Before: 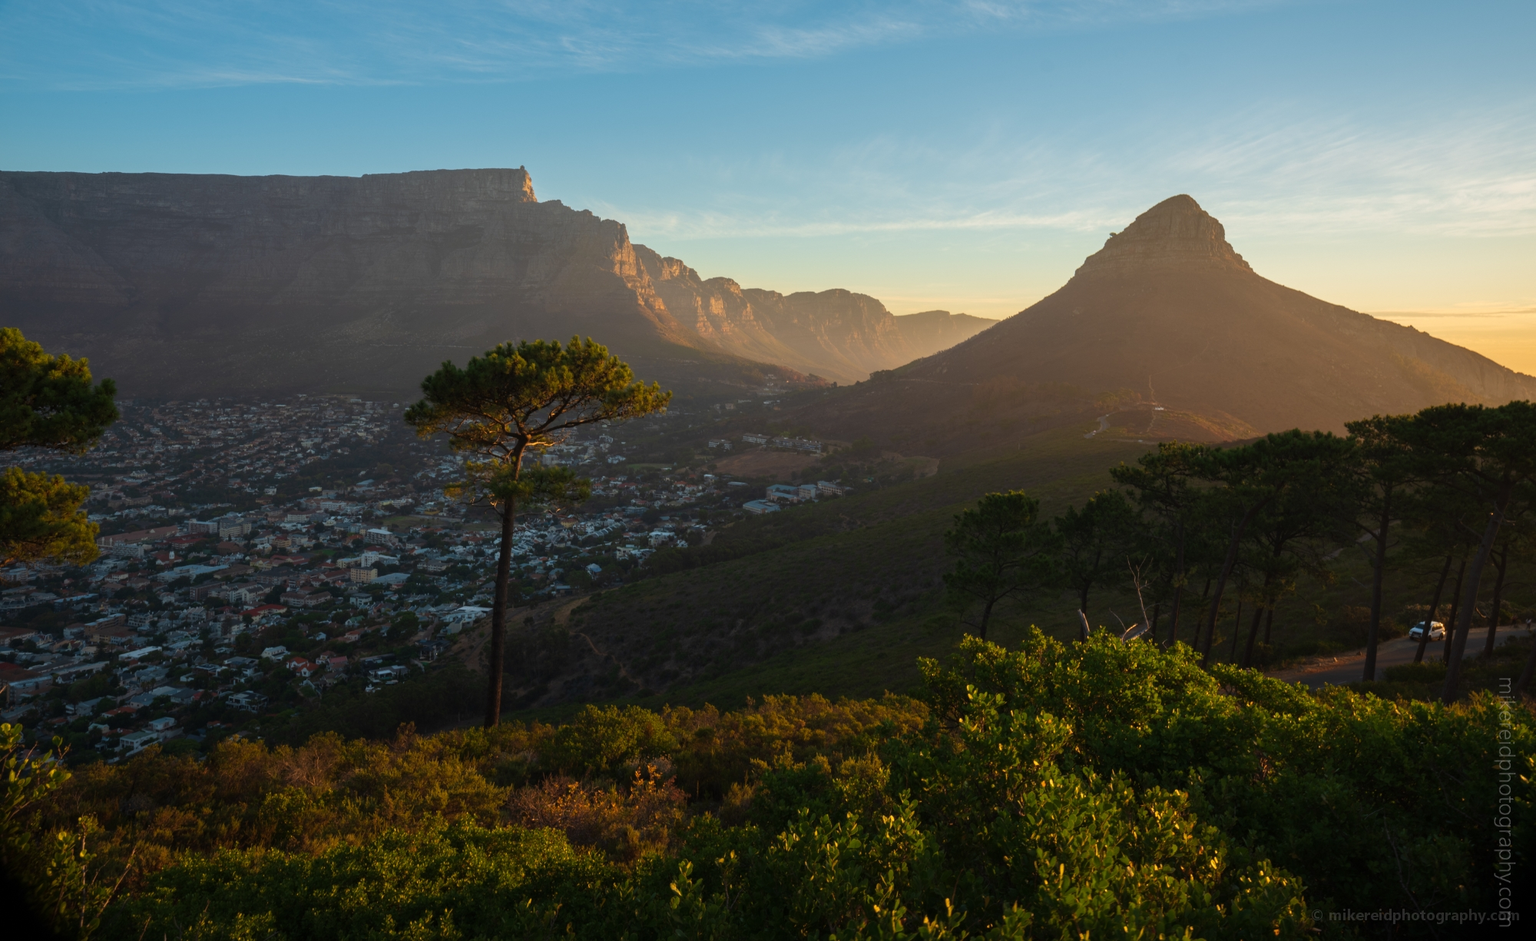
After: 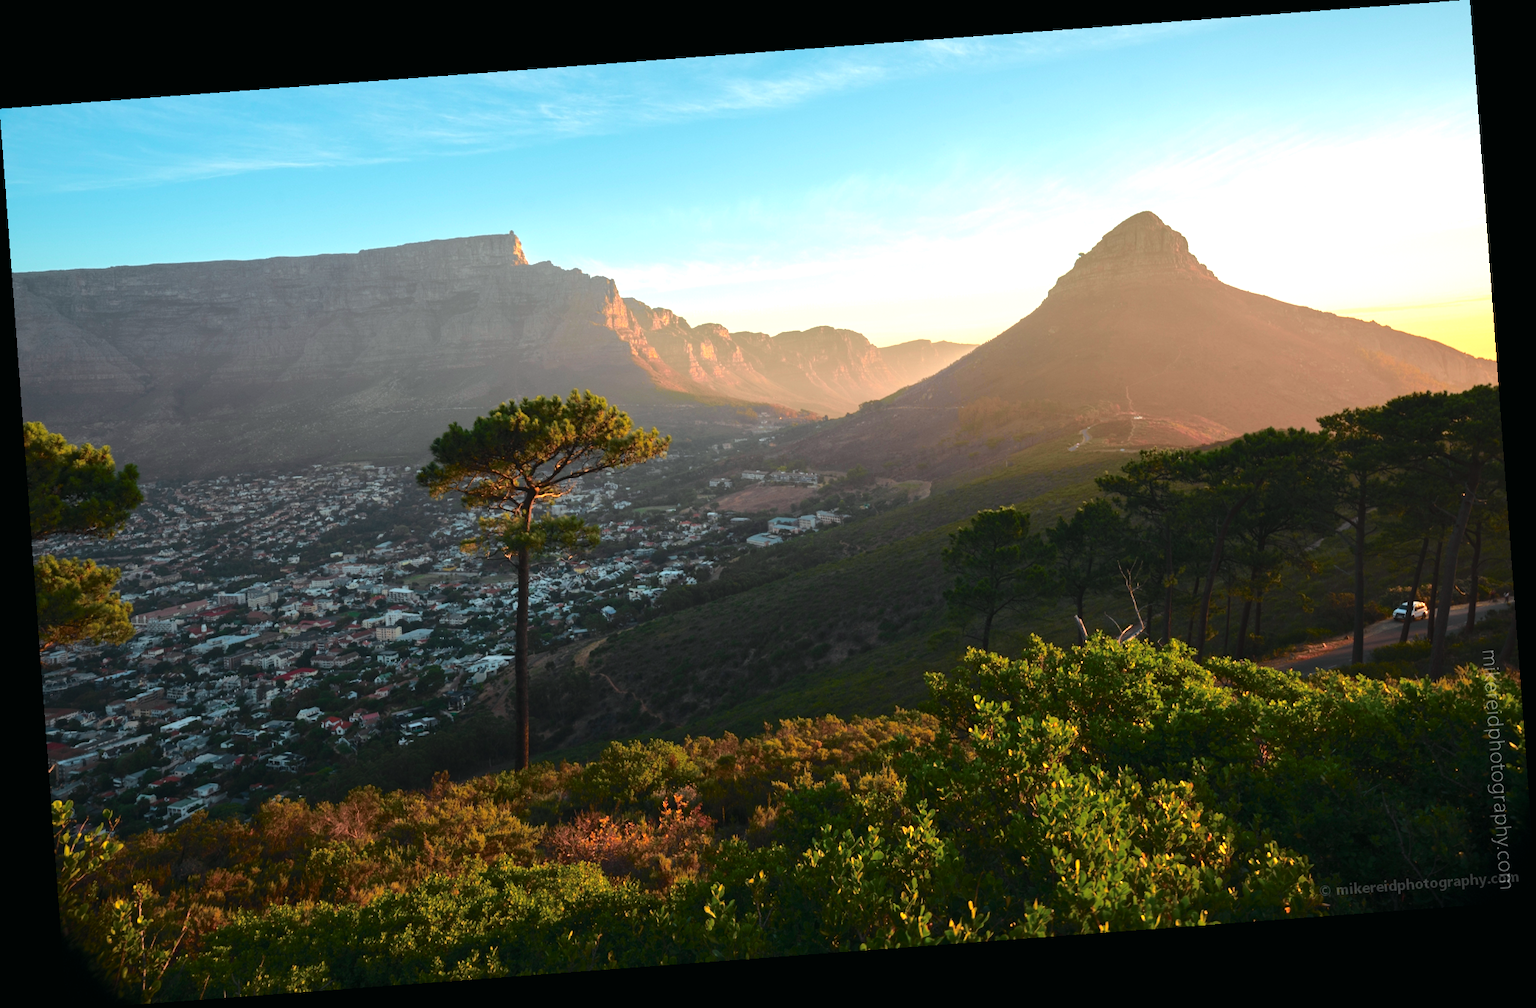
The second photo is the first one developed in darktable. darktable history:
tone curve: curves: ch0 [(0, 0.003) (0.211, 0.174) (0.482, 0.519) (0.843, 0.821) (0.992, 0.971)]; ch1 [(0, 0) (0.276, 0.206) (0.393, 0.364) (0.482, 0.477) (0.506, 0.5) (0.523, 0.523) (0.572, 0.592) (0.695, 0.767) (1, 1)]; ch2 [(0, 0) (0.438, 0.456) (0.498, 0.497) (0.536, 0.527) (0.562, 0.584) (0.619, 0.602) (0.698, 0.698) (1, 1)], color space Lab, independent channels, preserve colors none
exposure: black level correction 0, exposure 1.1 EV, compensate highlight preservation false
rotate and perspective: rotation -4.25°, automatic cropping off
